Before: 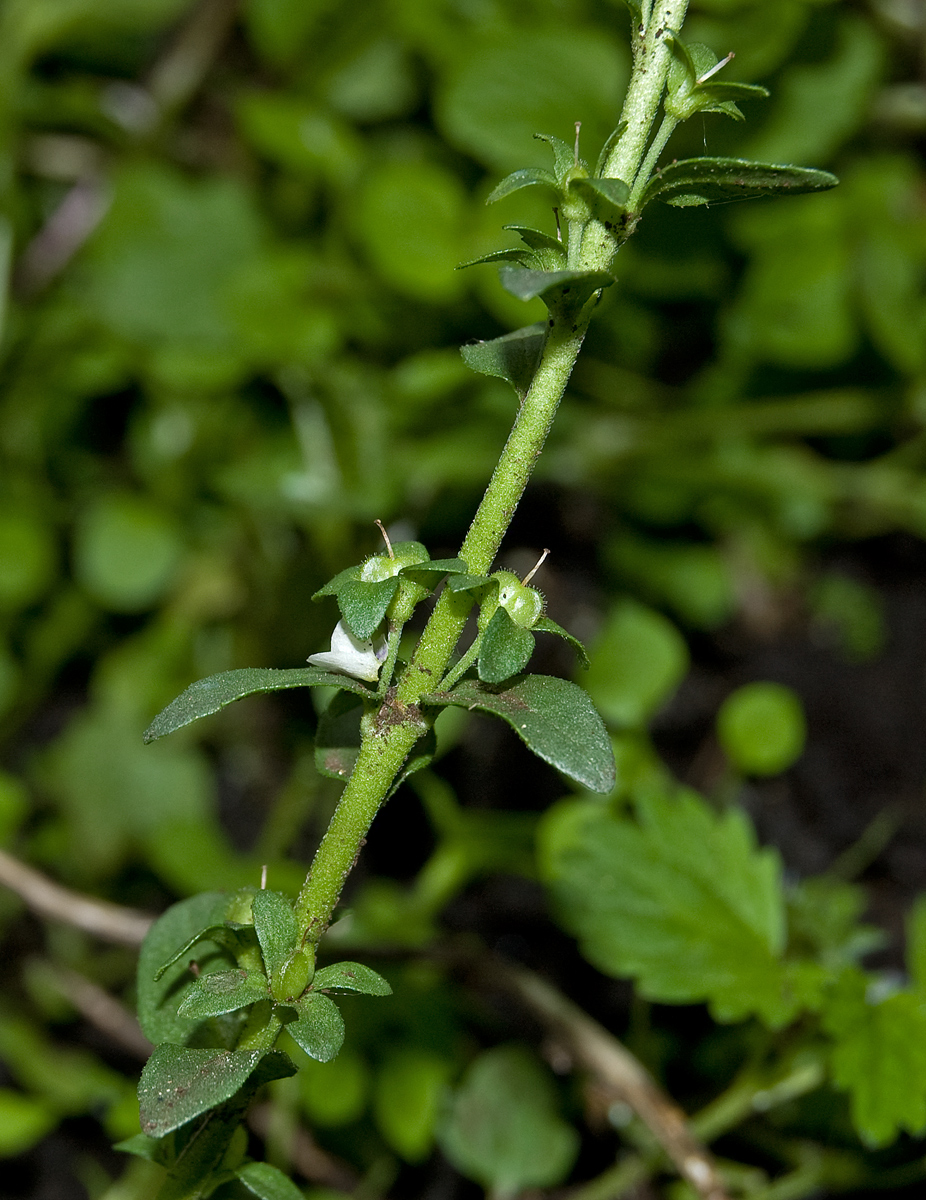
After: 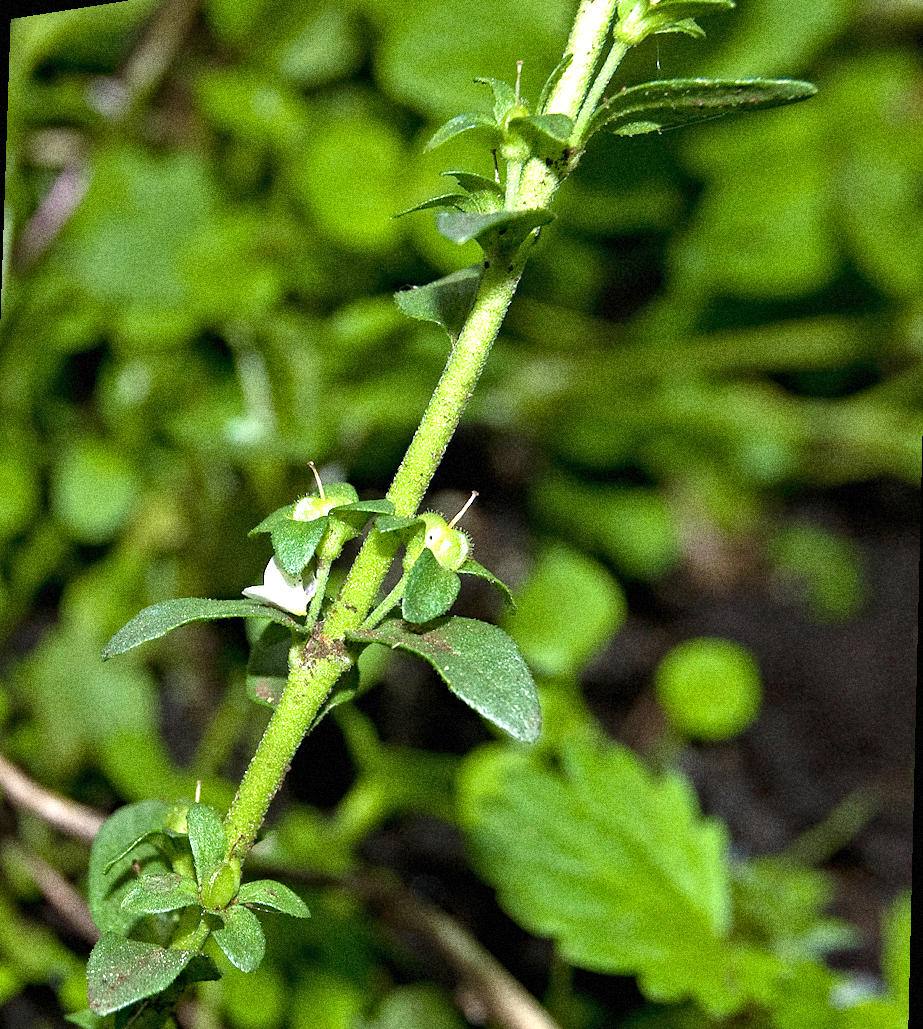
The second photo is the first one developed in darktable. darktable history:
exposure: black level correction 0, exposure 1.2 EV, compensate exposure bias true, compensate highlight preservation false
grain: coarseness 14.49 ISO, strength 48.04%, mid-tones bias 35%
rotate and perspective: rotation 1.69°, lens shift (vertical) -0.023, lens shift (horizontal) -0.291, crop left 0.025, crop right 0.988, crop top 0.092, crop bottom 0.842
haze removal: compatibility mode true, adaptive false
